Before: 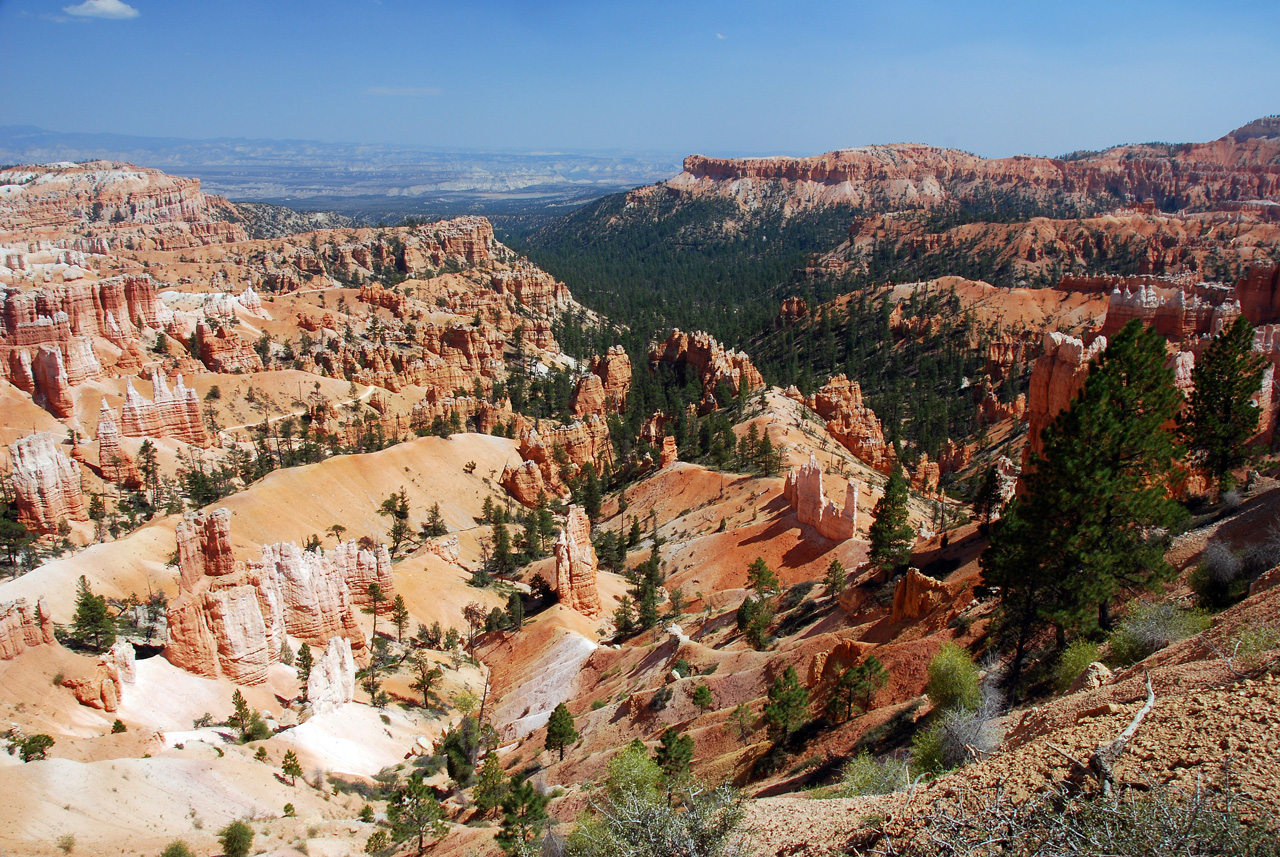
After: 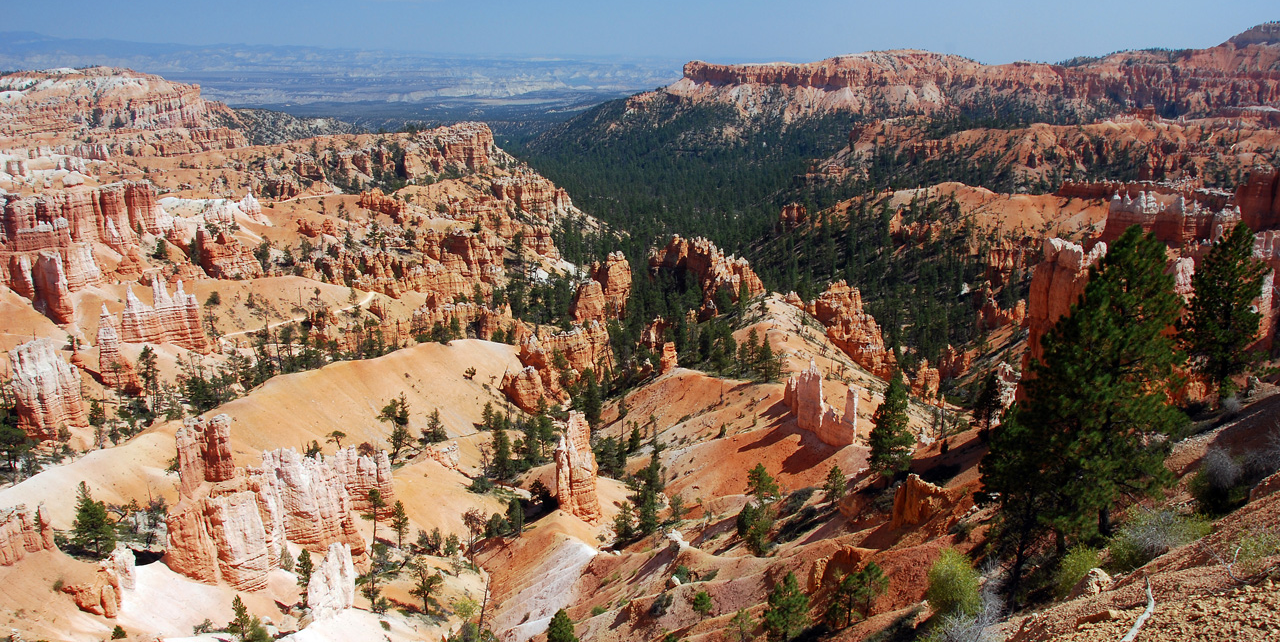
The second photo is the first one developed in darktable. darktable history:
crop: top 11.054%, bottom 13.952%
exposure: compensate highlight preservation false
